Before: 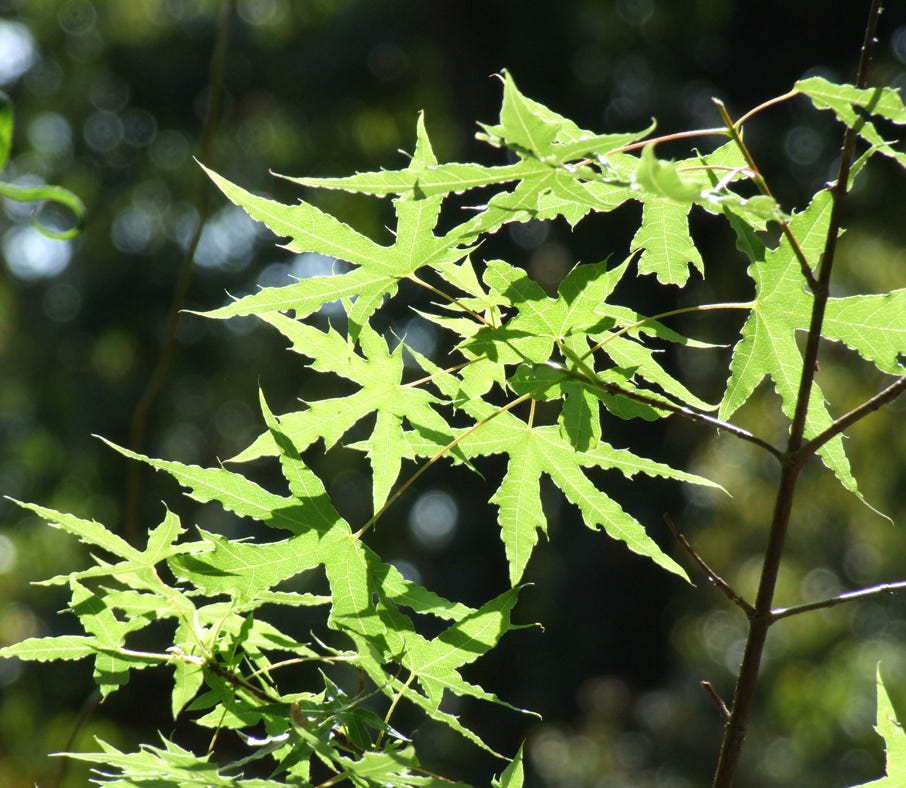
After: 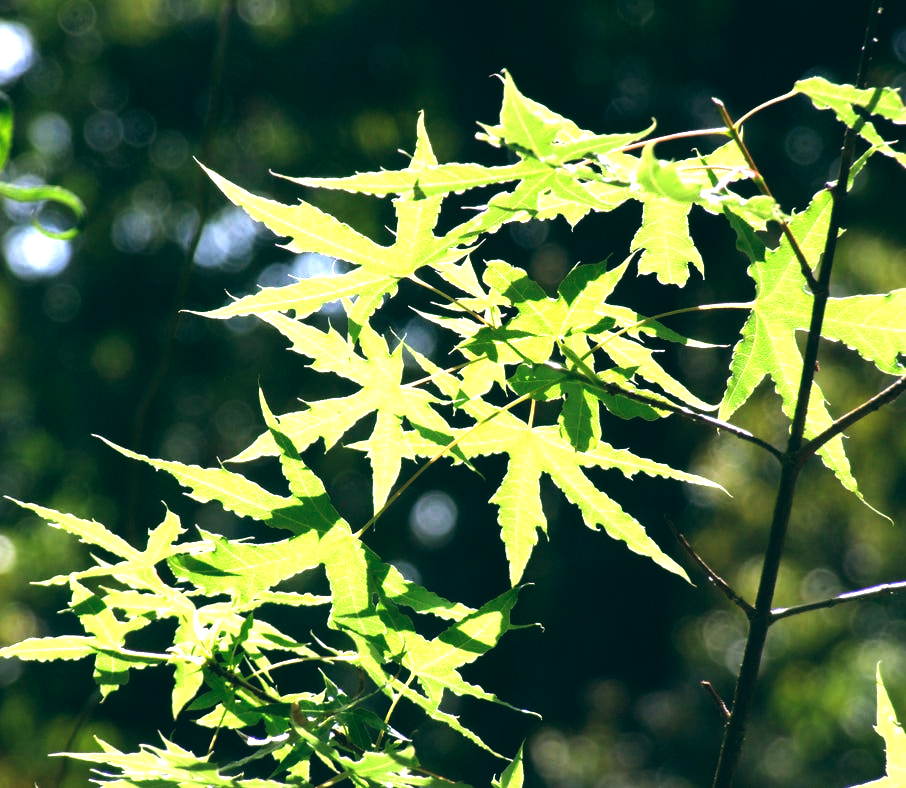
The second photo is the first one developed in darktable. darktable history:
white balance: red 0.983, blue 1.036
exposure: black level correction 0, exposure 0.877 EV, compensate exposure bias true, compensate highlight preservation false
color balance: lift [1.016, 0.983, 1, 1.017], gamma [0.78, 1.018, 1.043, 0.957], gain [0.786, 1.063, 0.937, 1.017], input saturation 118.26%, contrast 13.43%, contrast fulcrum 21.62%, output saturation 82.76%
